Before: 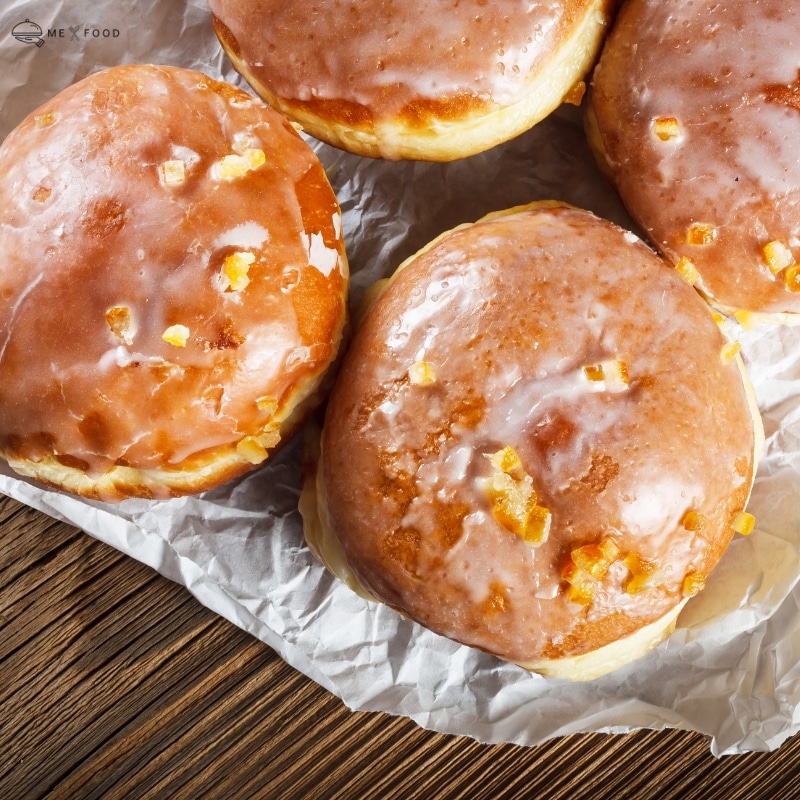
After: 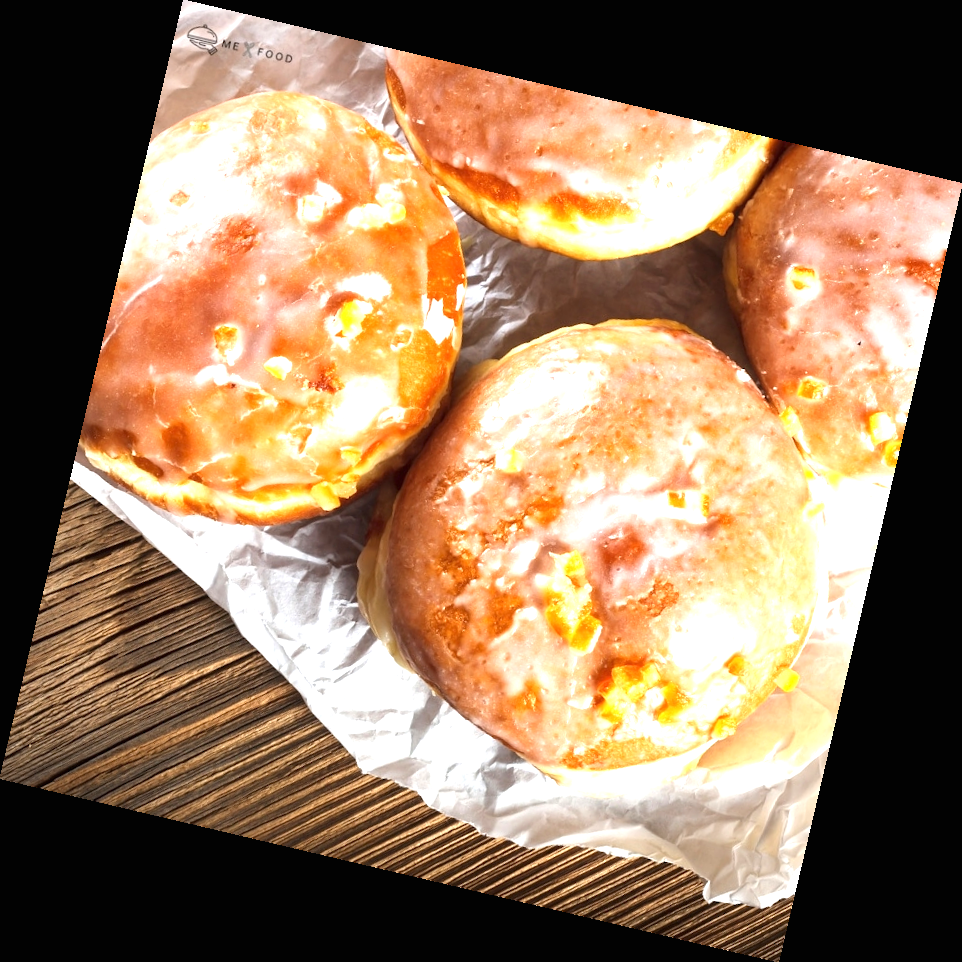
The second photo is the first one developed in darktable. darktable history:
rotate and perspective: rotation 13.27°, automatic cropping off
exposure: black level correction 0, exposure 1.1 EV, compensate exposure bias true, compensate highlight preservation false
